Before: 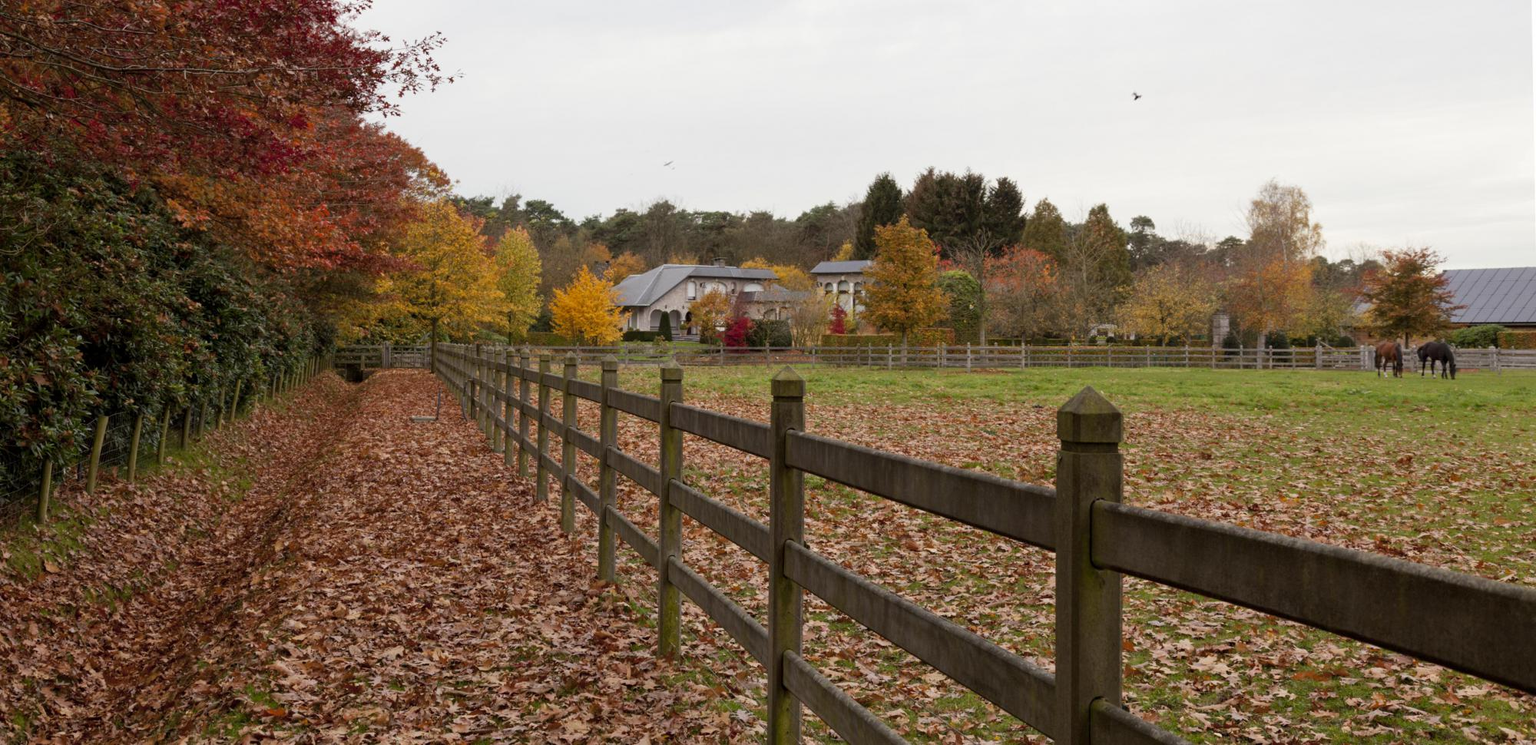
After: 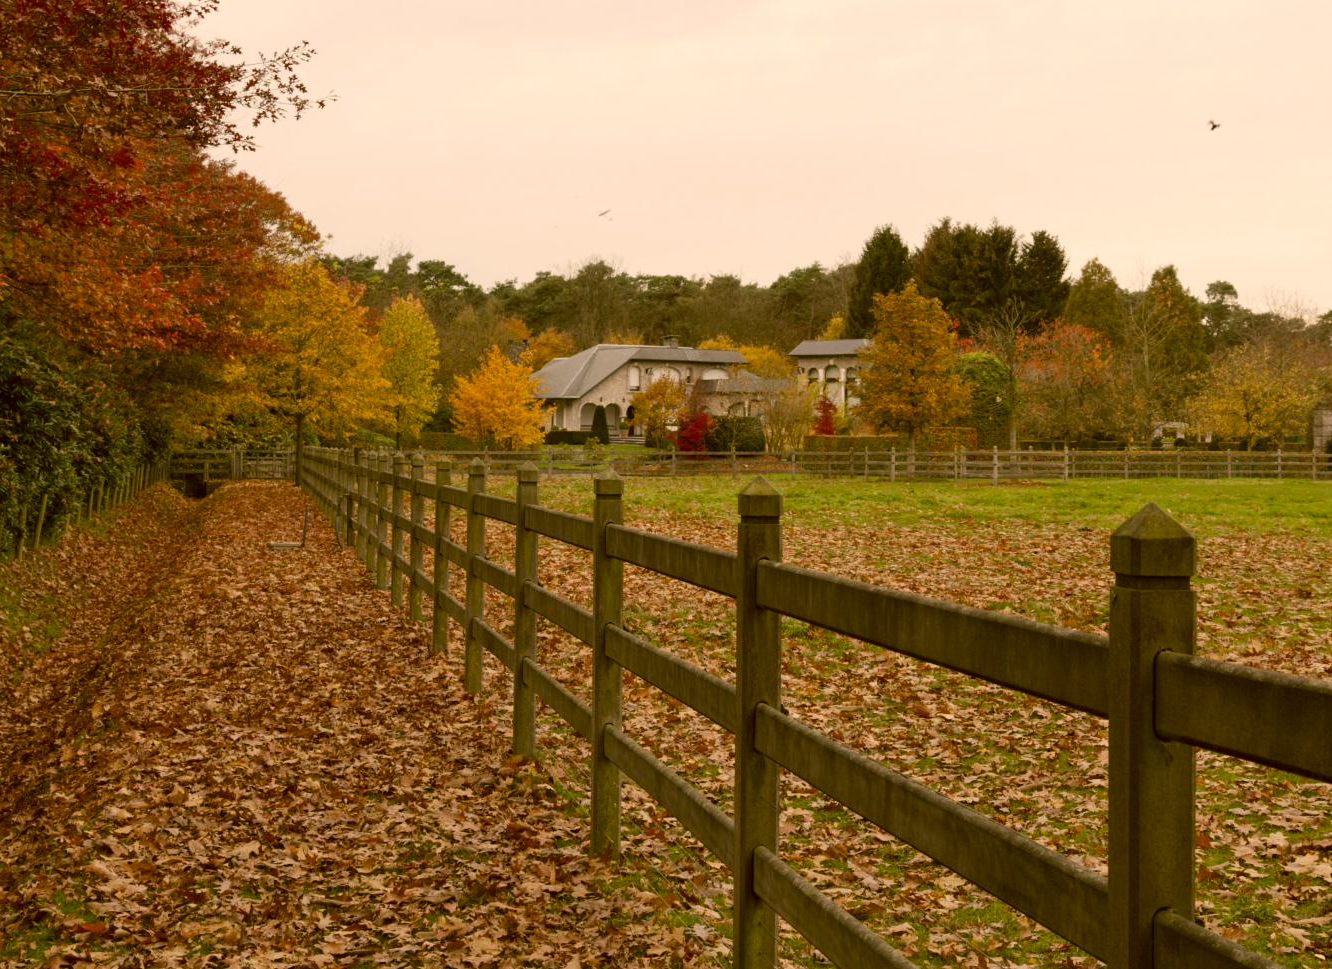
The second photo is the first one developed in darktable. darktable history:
crop and rotate: left 13.347%, right 20.053%
color correction: highlights a* 8.38, highlights b* 15.2, shadows a* -0.541, shadows b* 25.95
